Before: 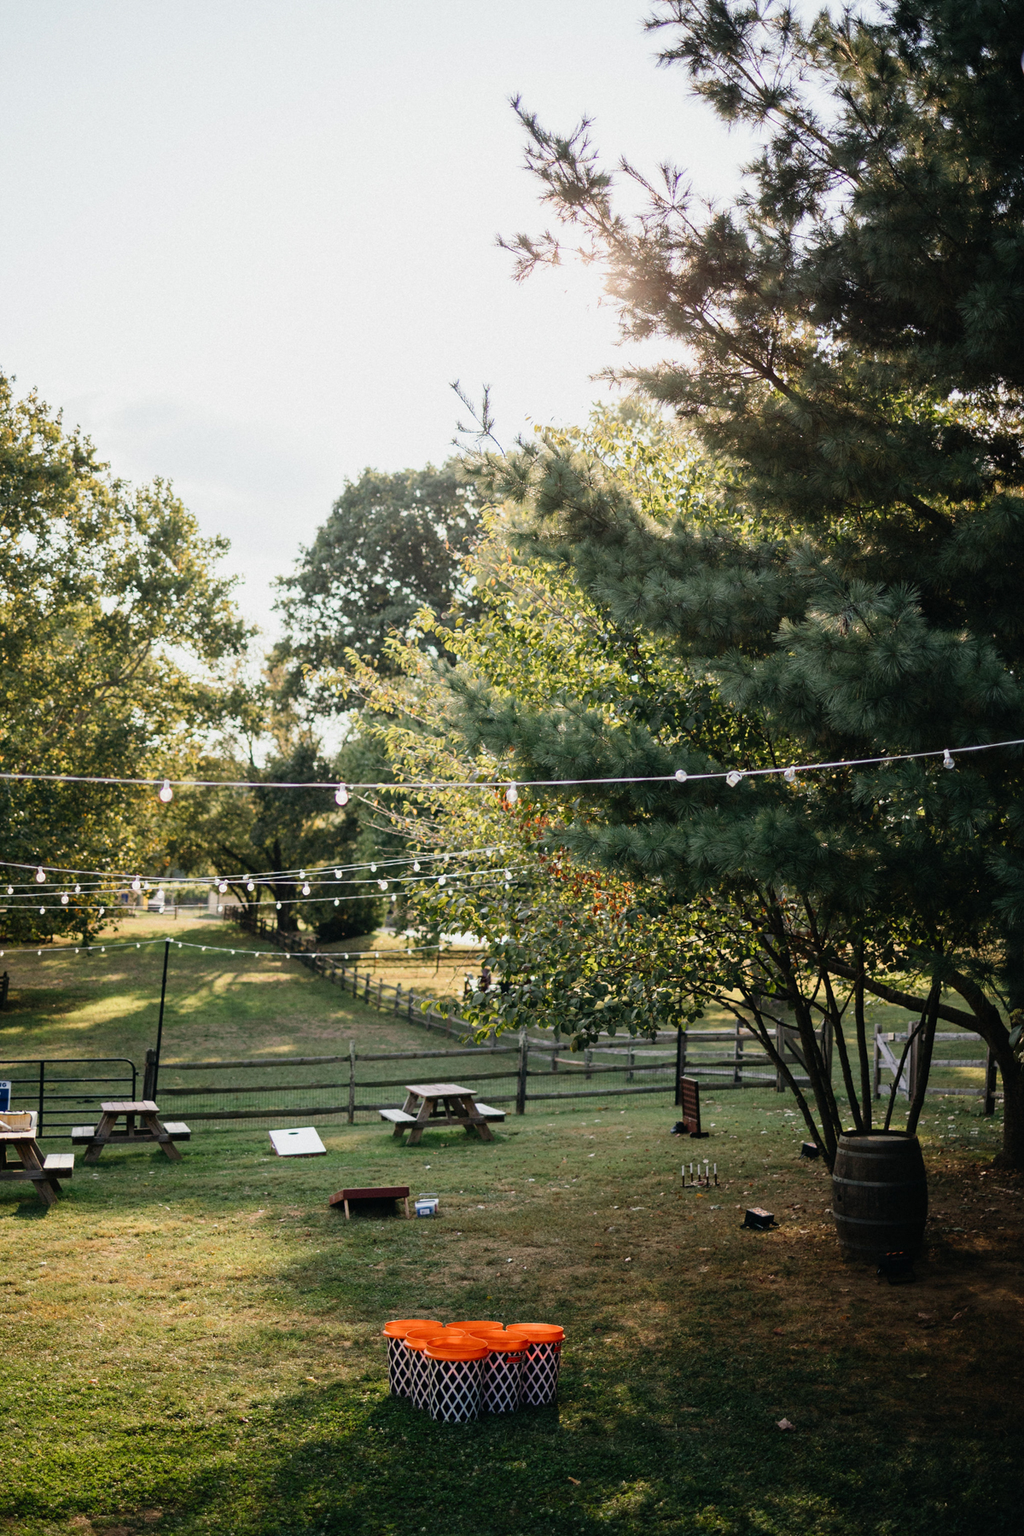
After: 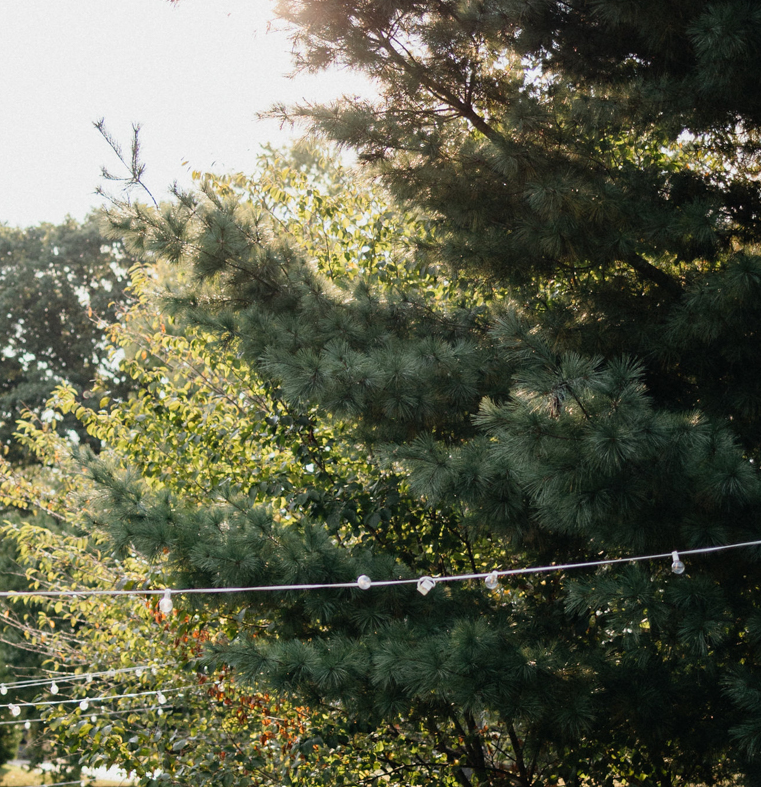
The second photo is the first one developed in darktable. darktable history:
crop: left 36.168%, top 18.181%, right 0.395%, bottom 38.048%
